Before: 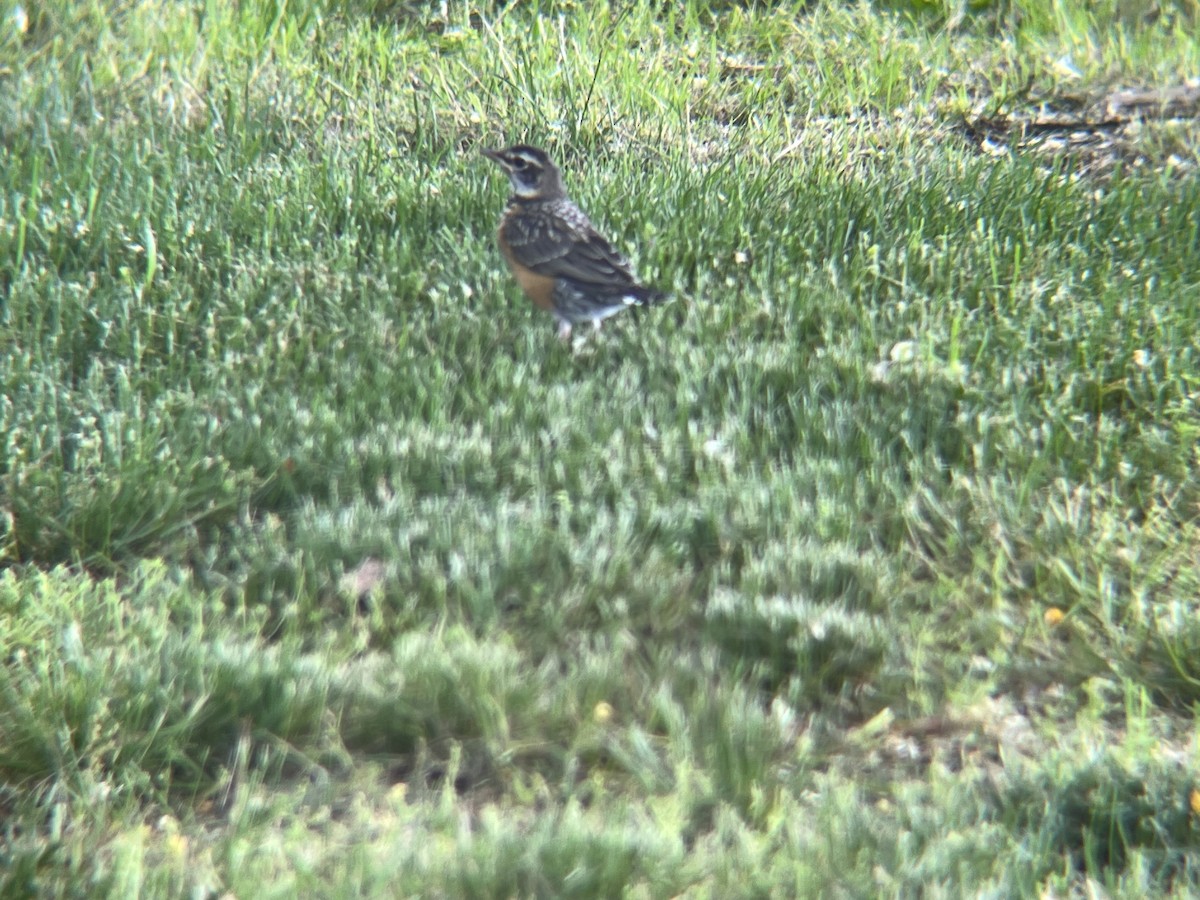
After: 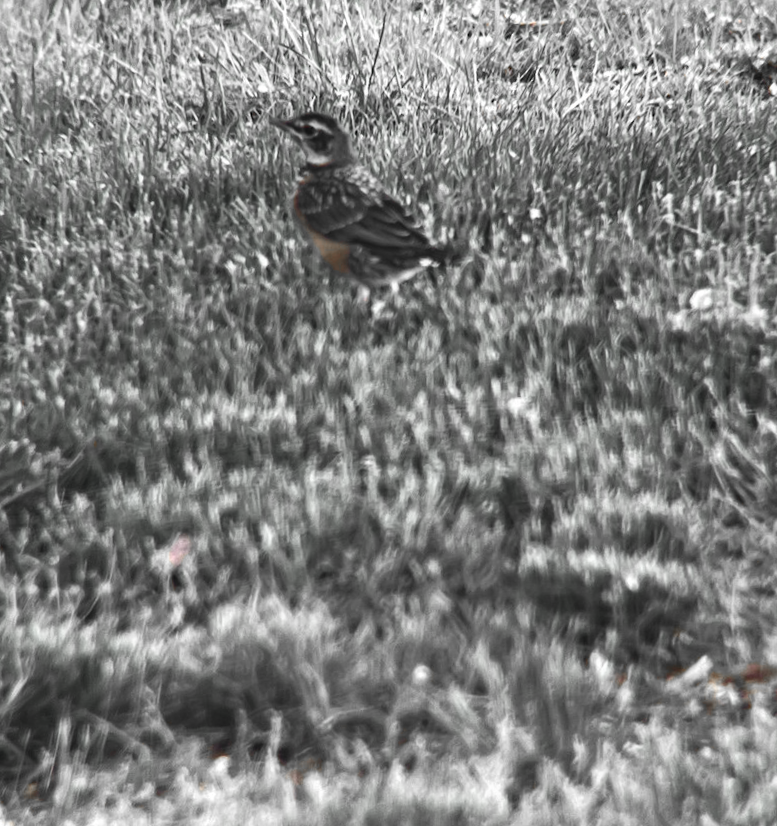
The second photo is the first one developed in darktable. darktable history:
color zones: curves: ch0 [(0, 0.65) (0.096, 0.644) (0.221, 0.539) (0.429, 0.5) (0.571, 0.5) (0.714, 0.5) (0.857, 0.5) (1, 0.65)]; ch1 [(0, 0.5) (0.143, 0.5) (0.257, -0.002) (0.429, 0.04) (0.571, -0.001) (0.714, -0.015) (0.857, 0.024) (1, 0.5)]
crop: left 15.419%, right 17.914%
rotate and perspective: rotation -3°, crop left 0.031, crop right 0.968, crop top 0.07, crop bottom 0.93
haze removal: compatibility mode true, adaptive false
contrast brightness saturation: contrast 0.07, brightness -0.14, saturation 0.11
